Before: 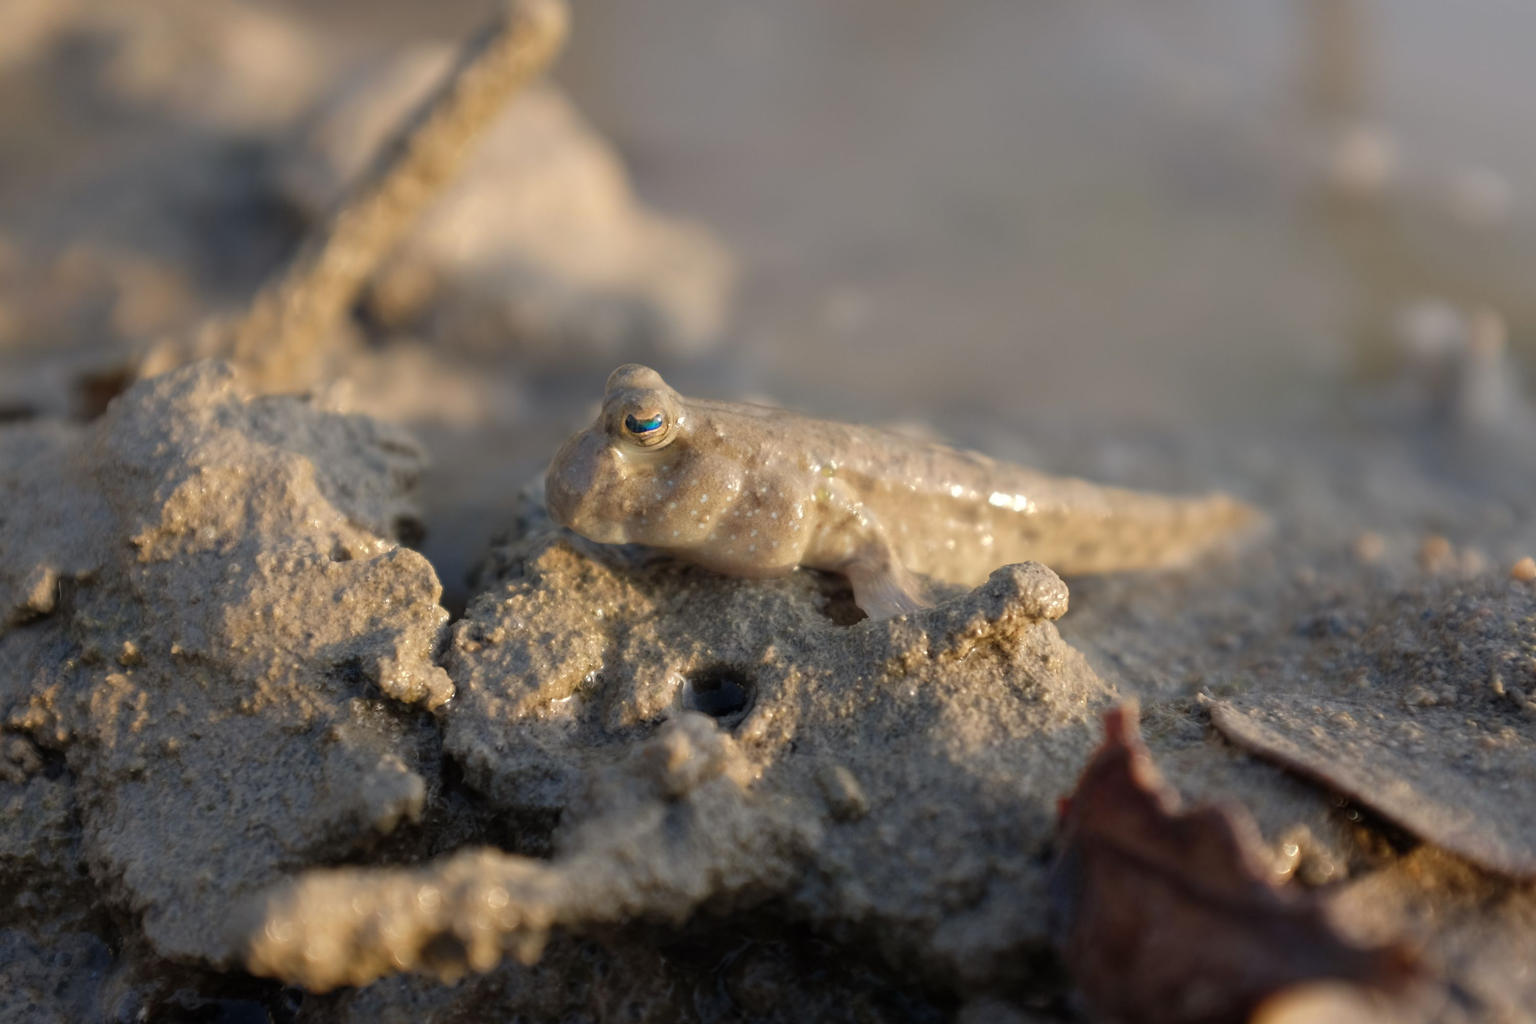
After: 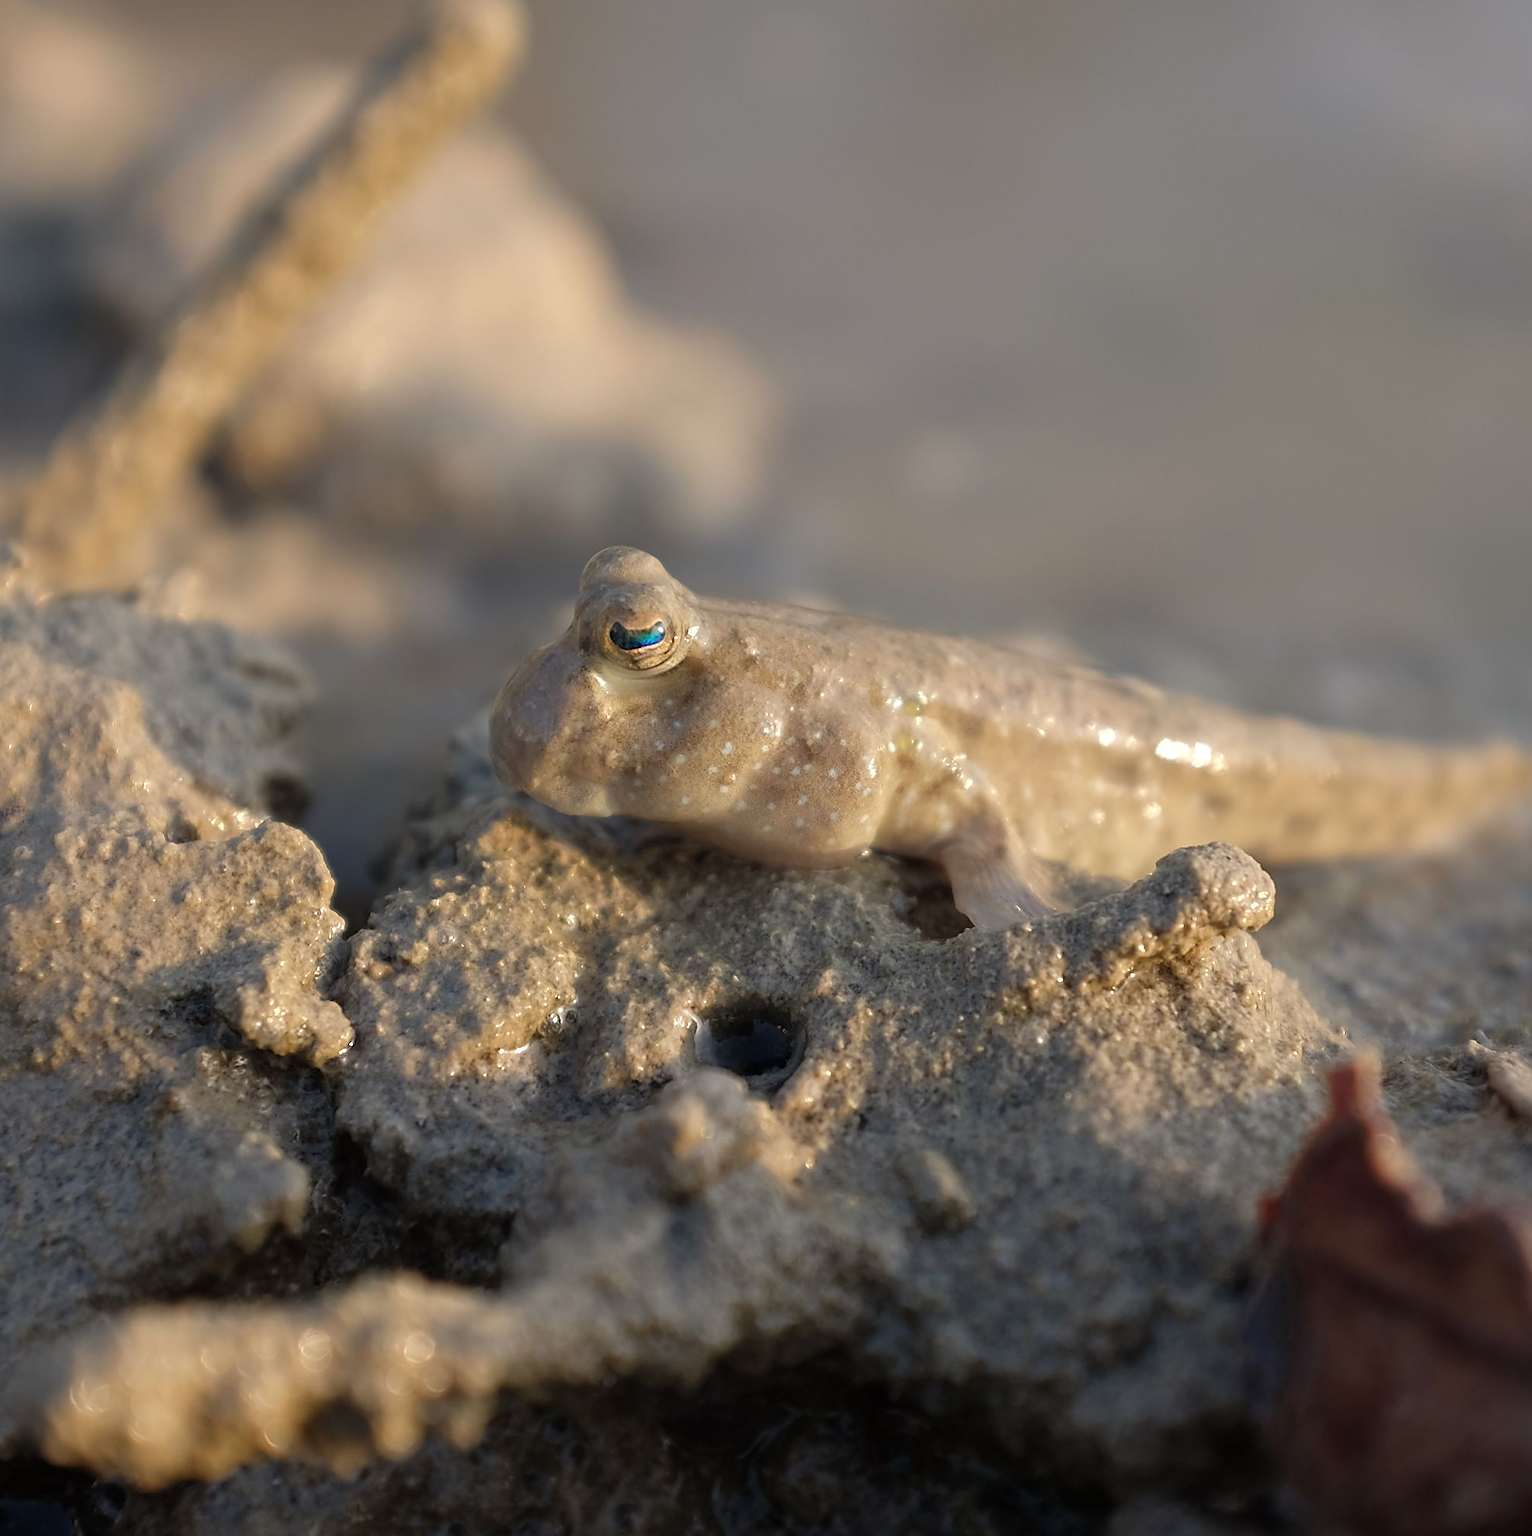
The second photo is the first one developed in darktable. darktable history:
sharpen: radius 1.412, amount 1.243, threshold 0.678
crop and rotate: left 14.302%, right 19.174%
